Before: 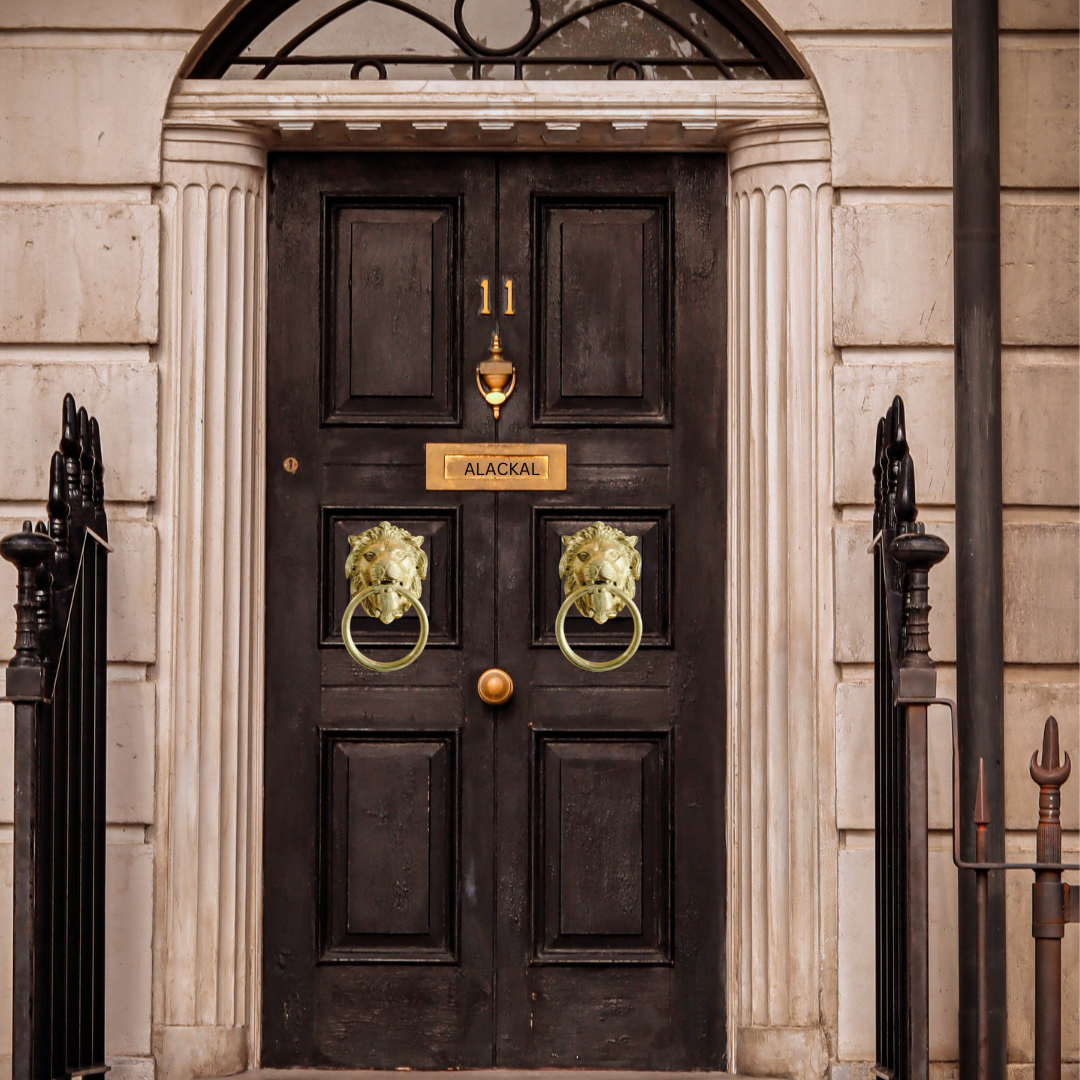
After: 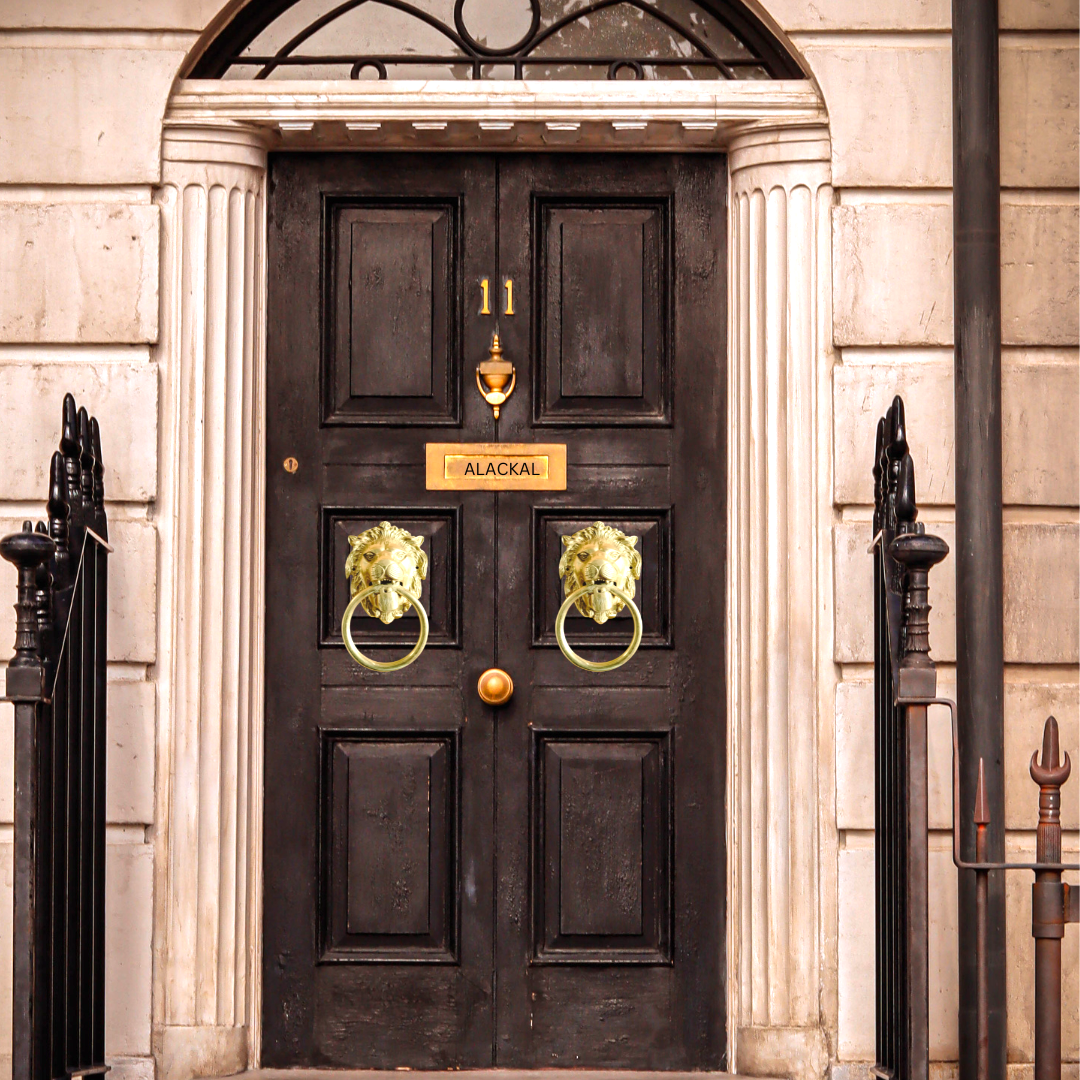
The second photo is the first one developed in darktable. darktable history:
exposure: black level correction 0, exposure 0.7 EV, compensate exposure bias true, compensate highlight preservation false
contrast brightness saturation: saturation 0.1
white balance: red 0.988, blue 1.017
